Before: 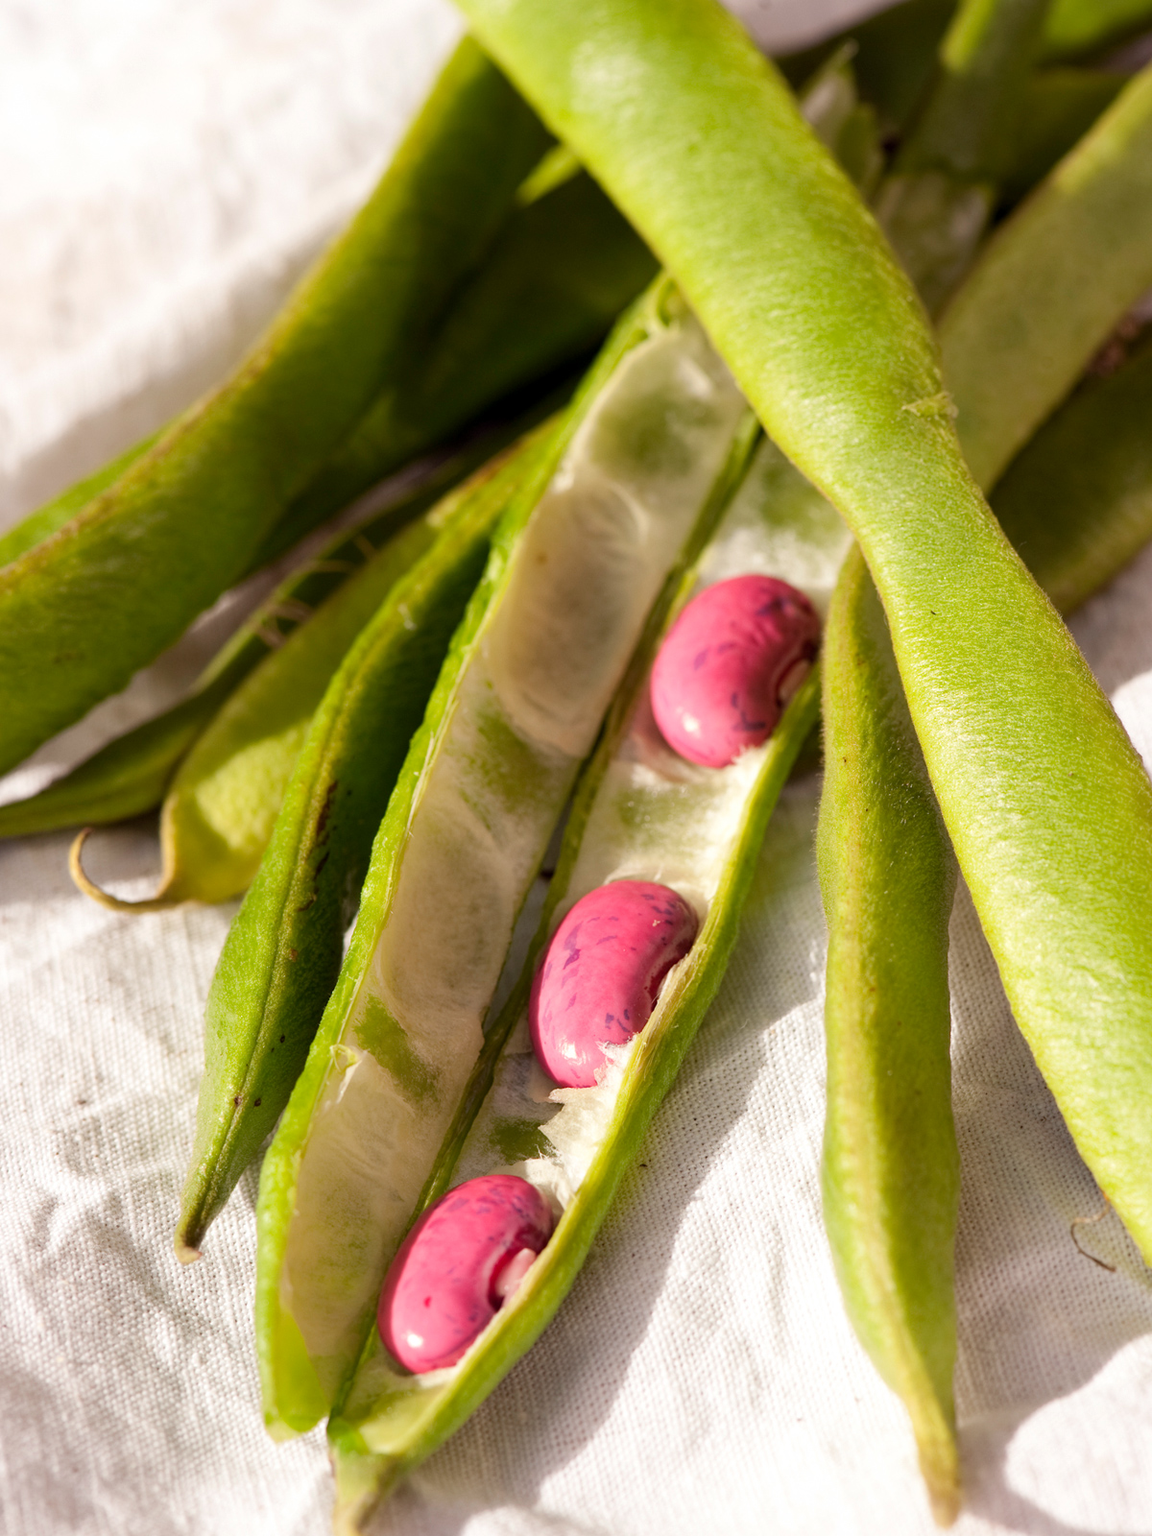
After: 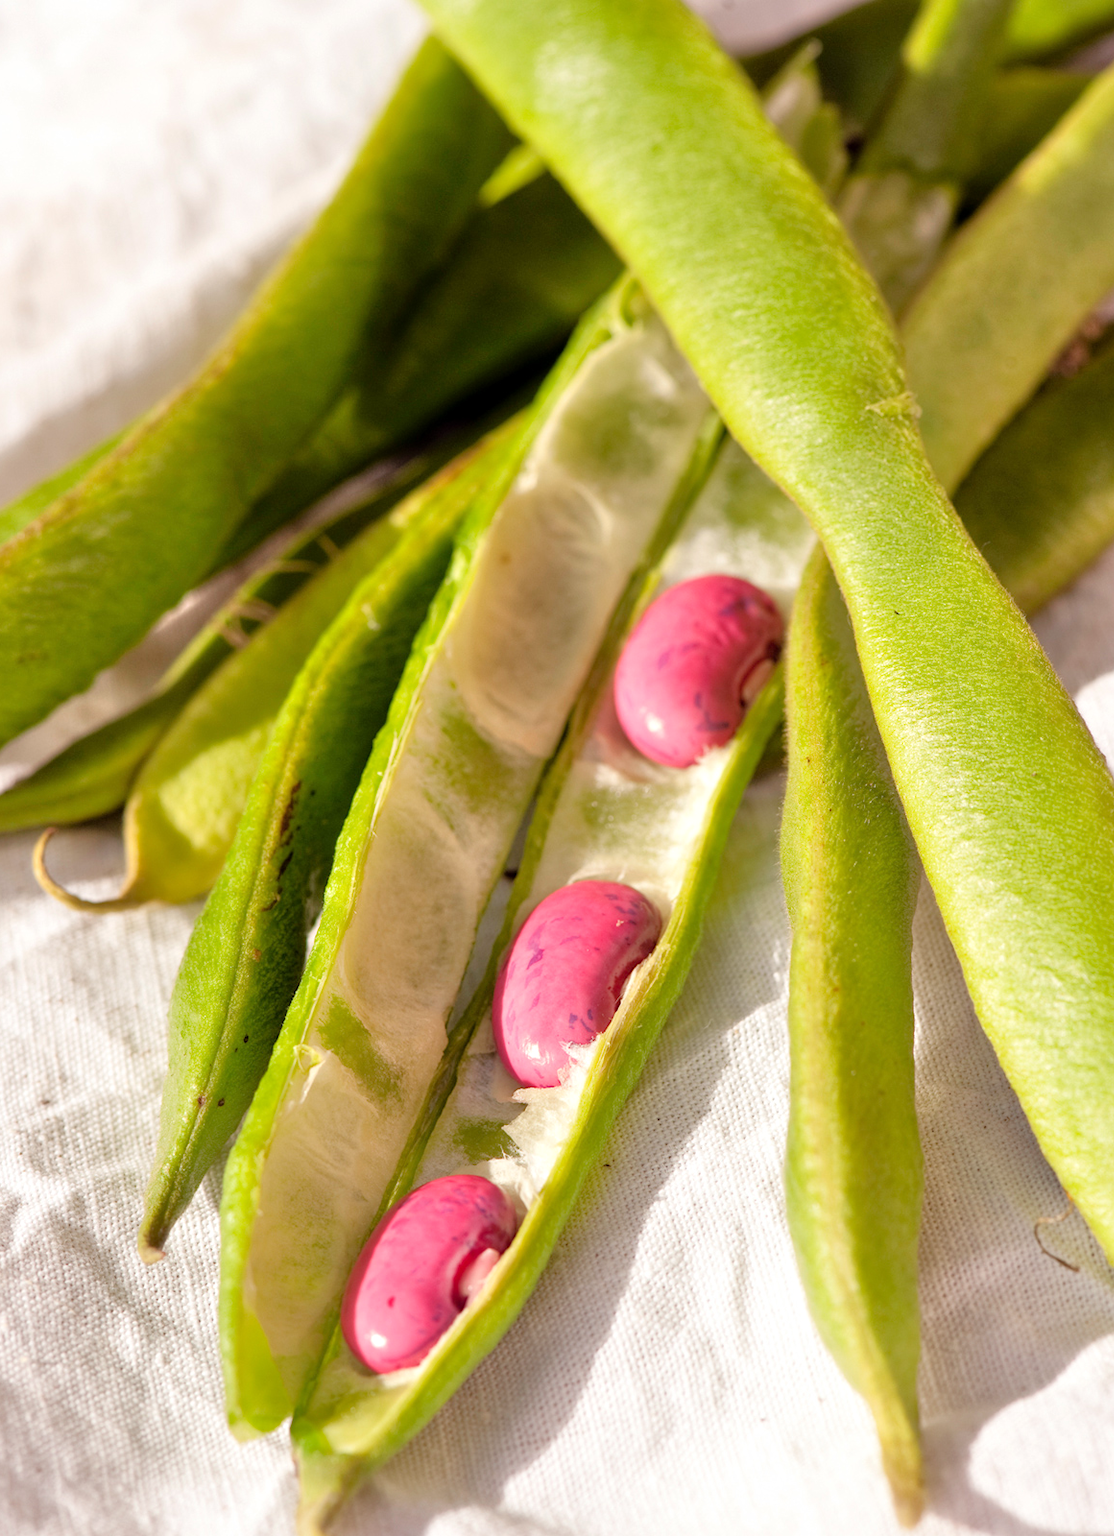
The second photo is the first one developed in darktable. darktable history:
tone equalizer: -7 EV 0.15 EV, -6 EV 0.6 EV, -5 EV 1.15 EV, -4 EV 1.33 EV, -3 EV 1.15 EV, -2 EV 0.6 EV, -1 EV 0.15 EV, mask exposure compensation -0.5 EV
crop and rotate: left 3.238%
